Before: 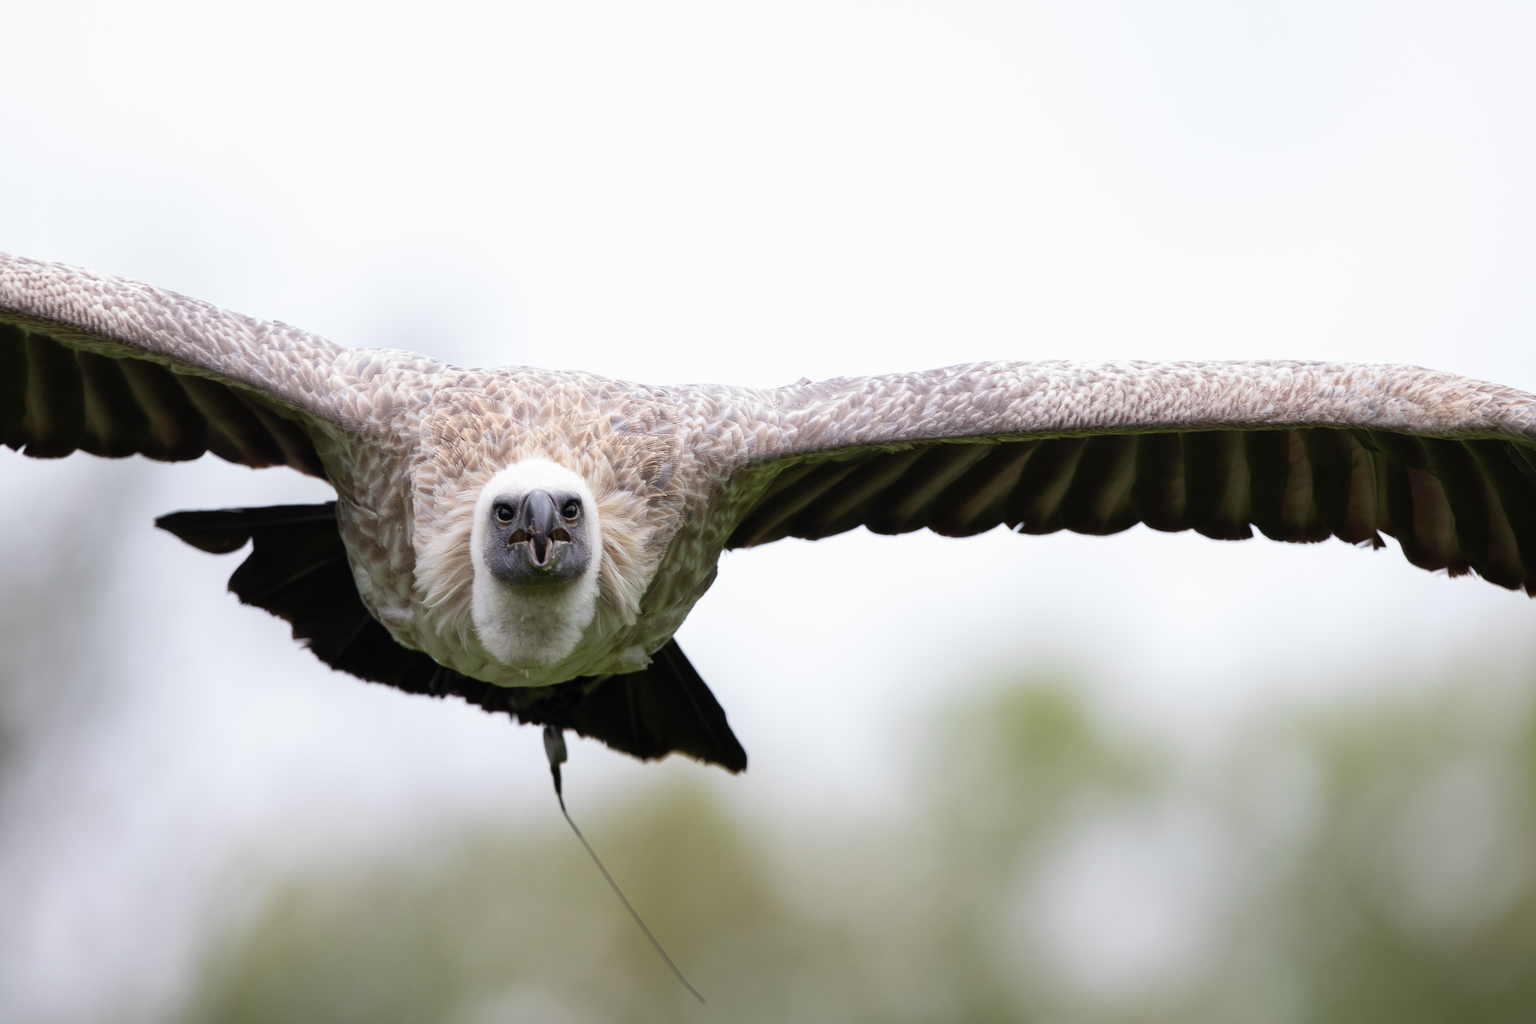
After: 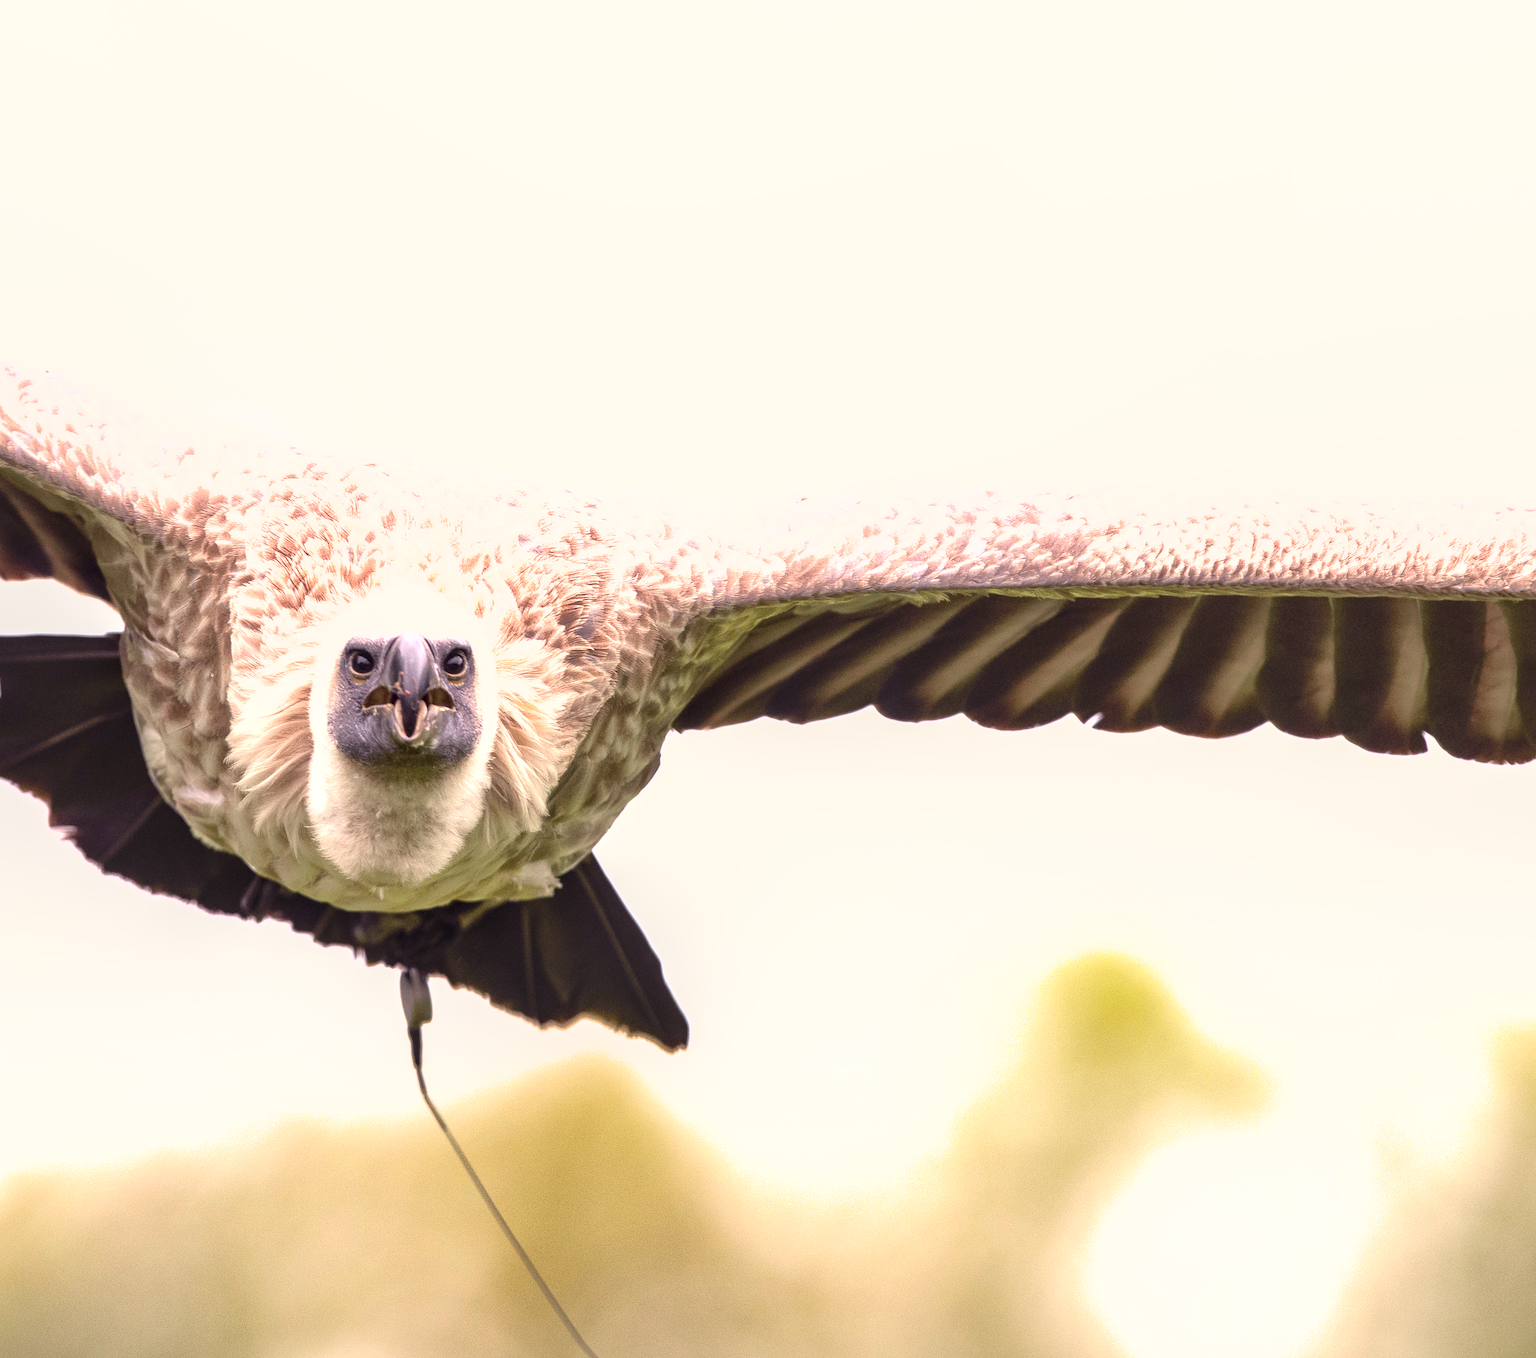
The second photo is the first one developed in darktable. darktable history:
exposure: black level correction 0, exposure 1.2 EV, compensate highlight preservation false
crop and rotate: angle -2.96°, left 13.91%, top 0.03%, right 10.794%, bottom 0.09%
local contrast: on, module defaults
shadows and highlights: on, module defaults
tone curve: curves: ch0 [(0, 0) (0.739, 0.837) (1, 1)]; ch1 [(0, 0) (0.226, 0.261) (0.383, 0.397) (0.462, 0.473) (0.498, 0.502) (0.521, 0.52) (0.578, 0.57) (1, 1)]; ch2 [(0, 0) (0.438, 0.456) (0.5, 0.5) (0.547, 0.557) (0.597, 0.58) (0.629, 0.603) (1, 1)], color space Lab, independent channels, preserve colors none
color balance rgb: power › luminance -7.633%, power › chroma 1.316%, power › hue 330.51°, highlights gain › chroma 3.741%, highlights gain › hue 58.32°, perceptual saturation grading › global saturation 31.062%, global vibrance 9.591%
